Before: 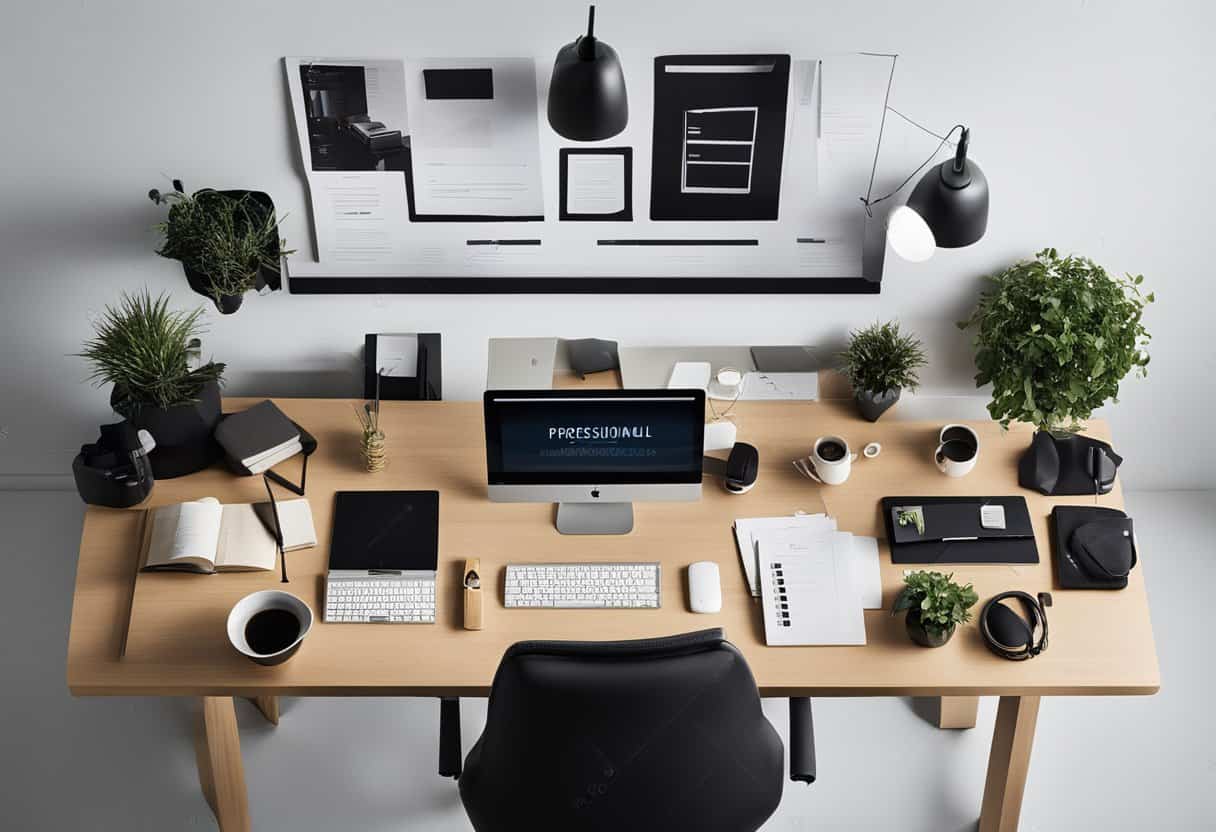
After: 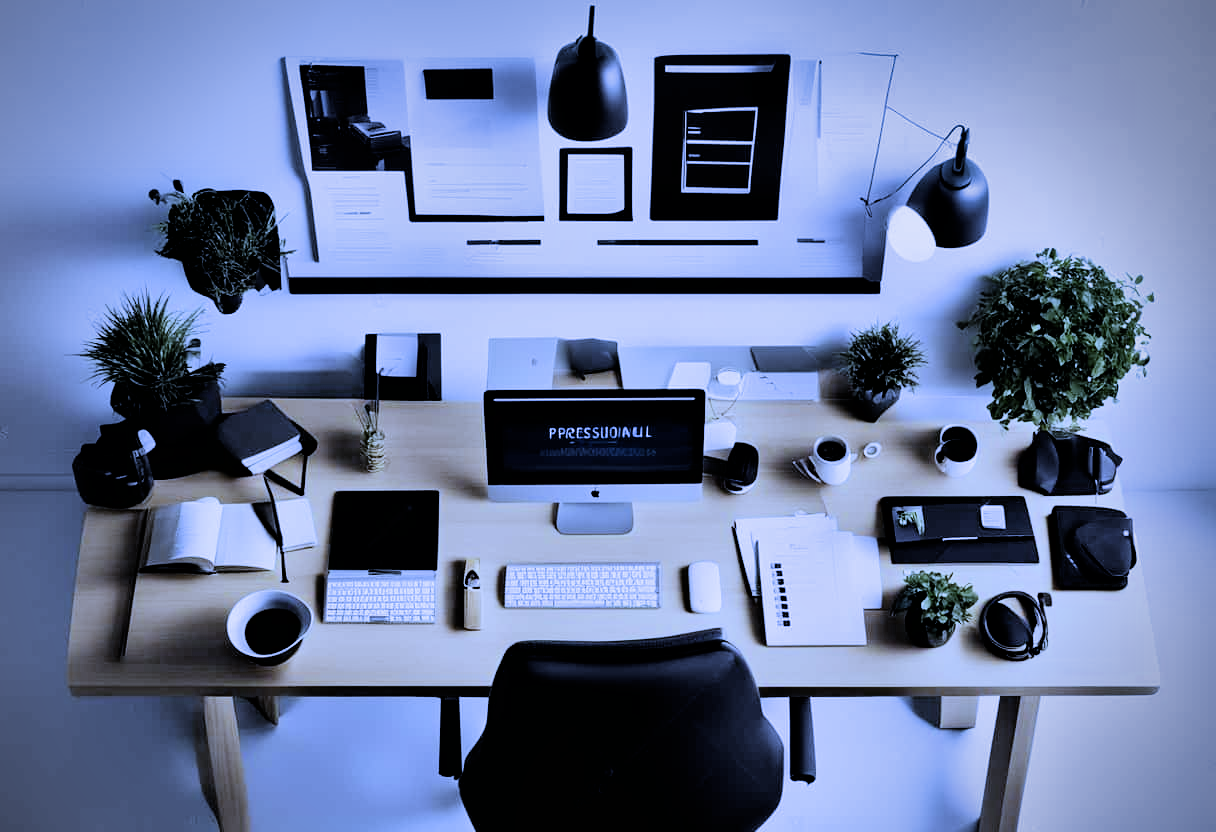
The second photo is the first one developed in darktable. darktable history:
filmic rgb: black relative exposure -4 EV, white relative exposure 3 EV, hardness 3.02, contrast 1.5
white balance: red 0.766, blue 1.537
shadows and highlights: shadows 24.5, highlights -78.15, soften with gaussian
vignetting: fall-off radius 60.92%
